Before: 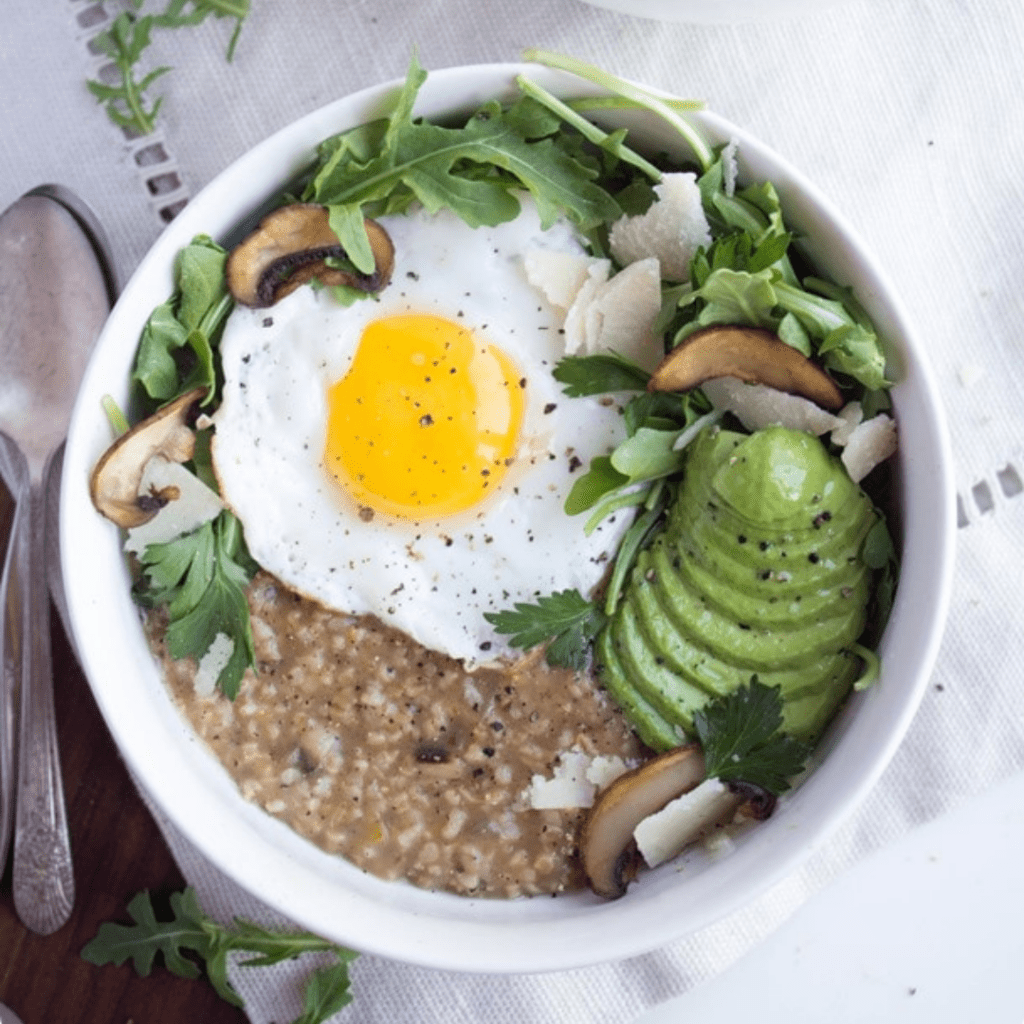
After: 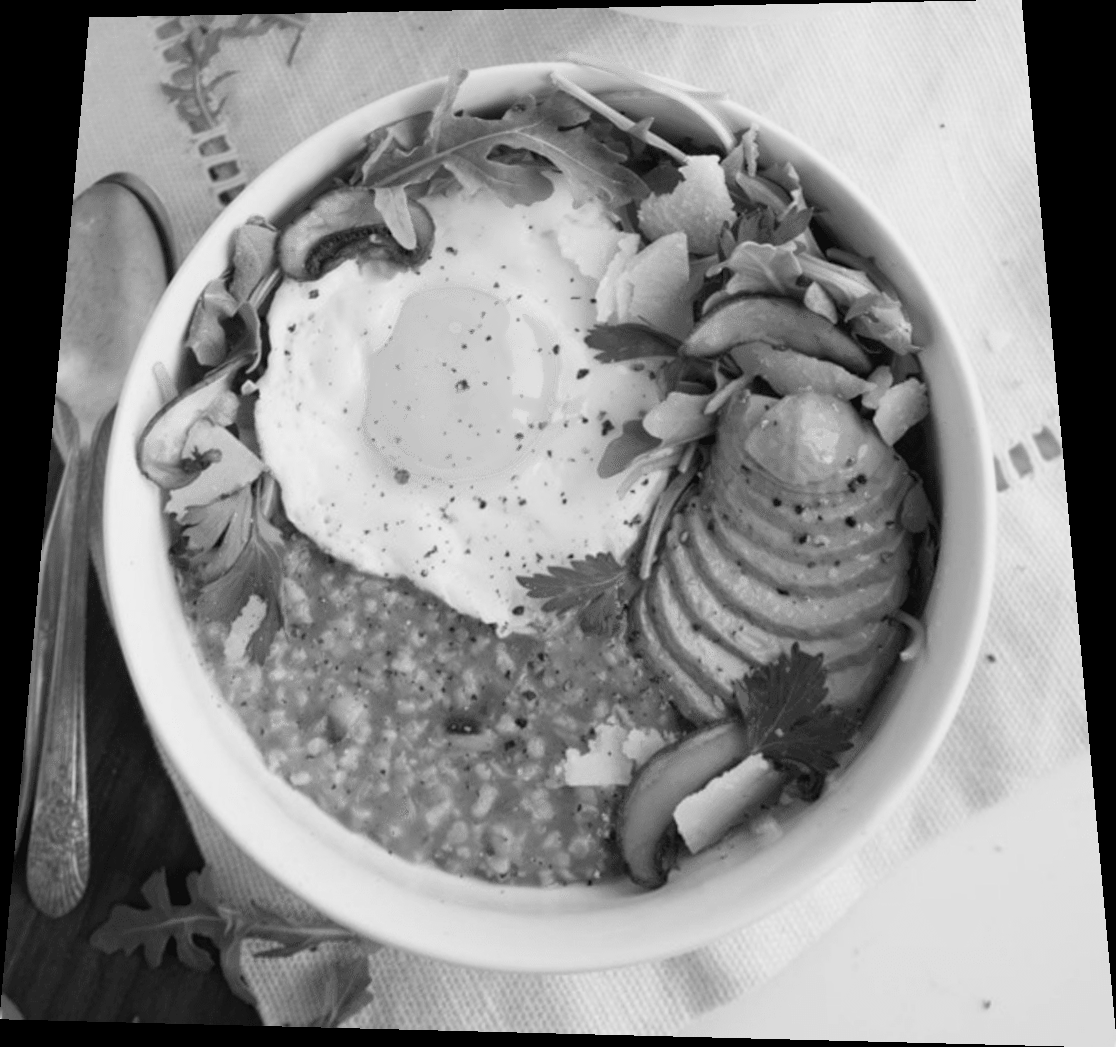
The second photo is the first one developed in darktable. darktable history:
monochrome: a 73.58, b 64.21
rotate and perspective: rotation 0.128°, lens shift (vertical) -0.181, lens shift (horizontal) -0.044, shear 0.001, automatic cropping off
